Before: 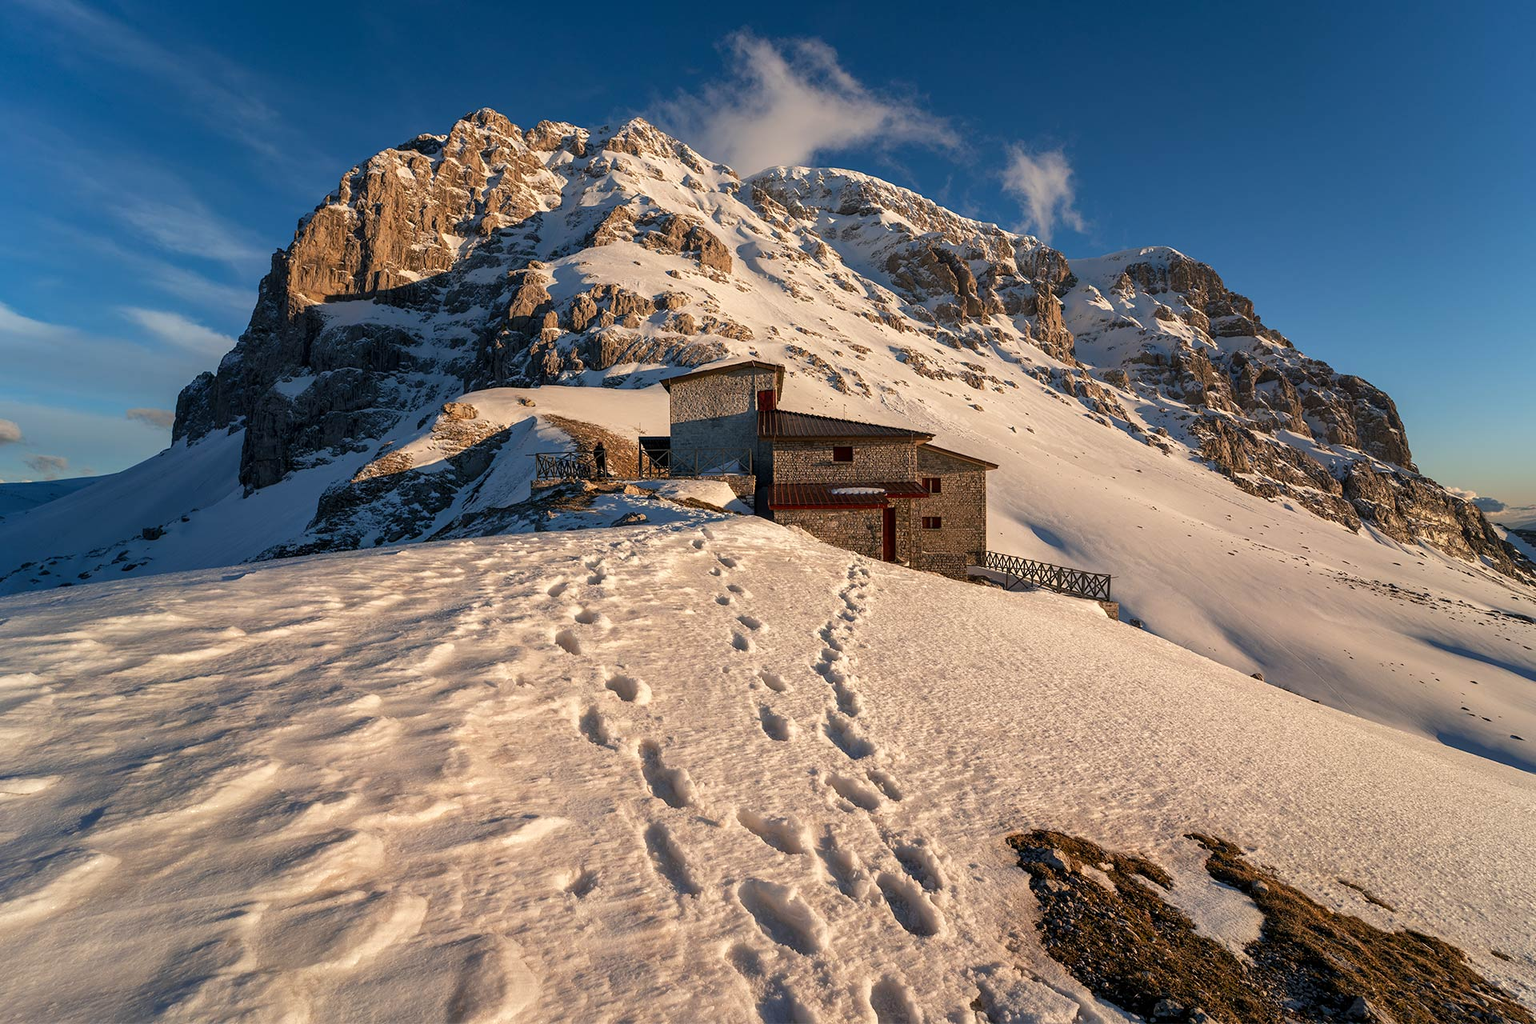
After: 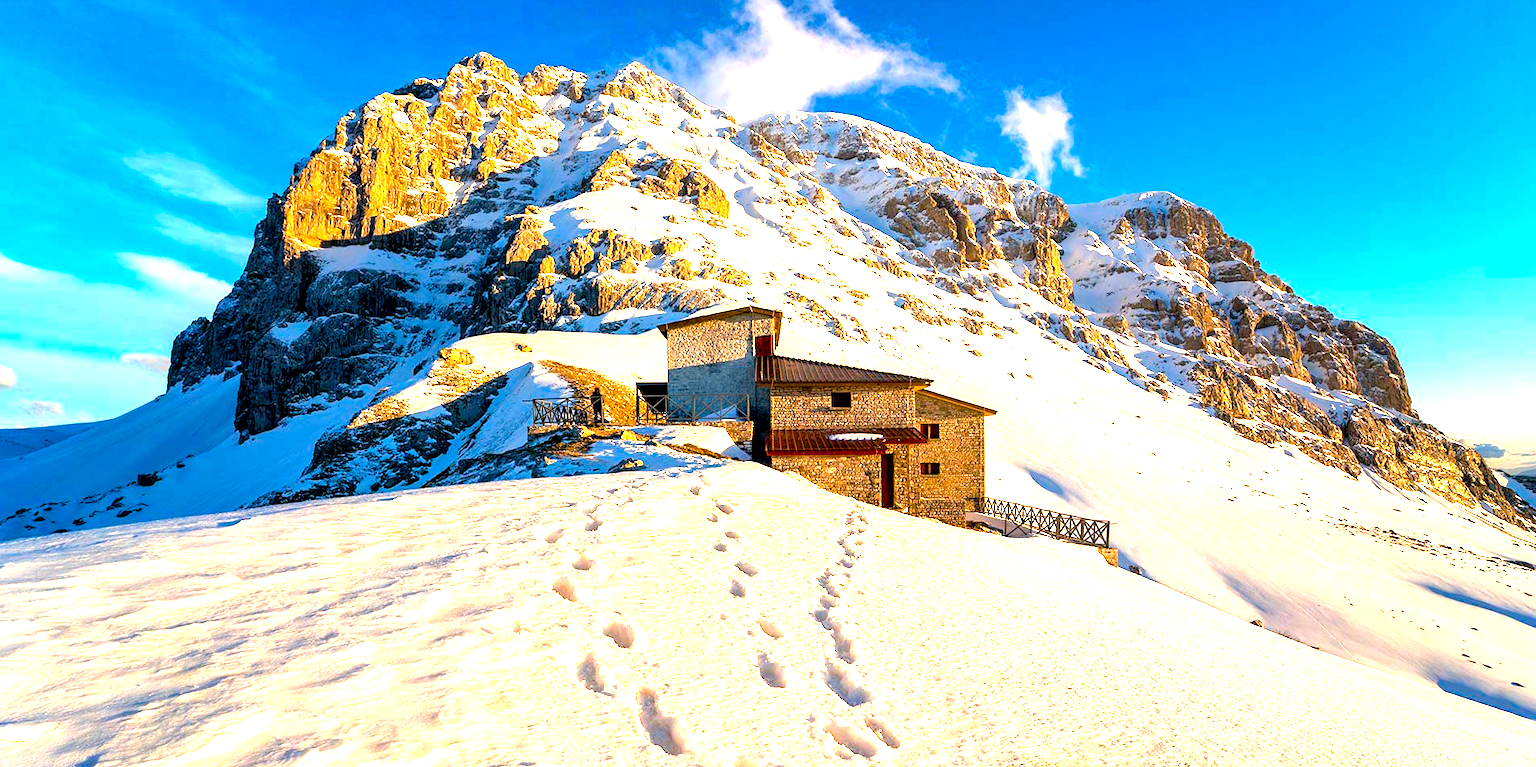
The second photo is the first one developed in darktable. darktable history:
crop: left 0.409%, top 5.473%, bottom 19.866%
color balance rgb: power › chroma 0.249%, power › hue 62.94°, linear chroma grading › global chroma 14.939%, perceptual saturation grading › global saturation 36.352%
exposure: black level correction 0.006, exposure 2.065 EV, compensate exposure bias true, compensate highlight preservation false
